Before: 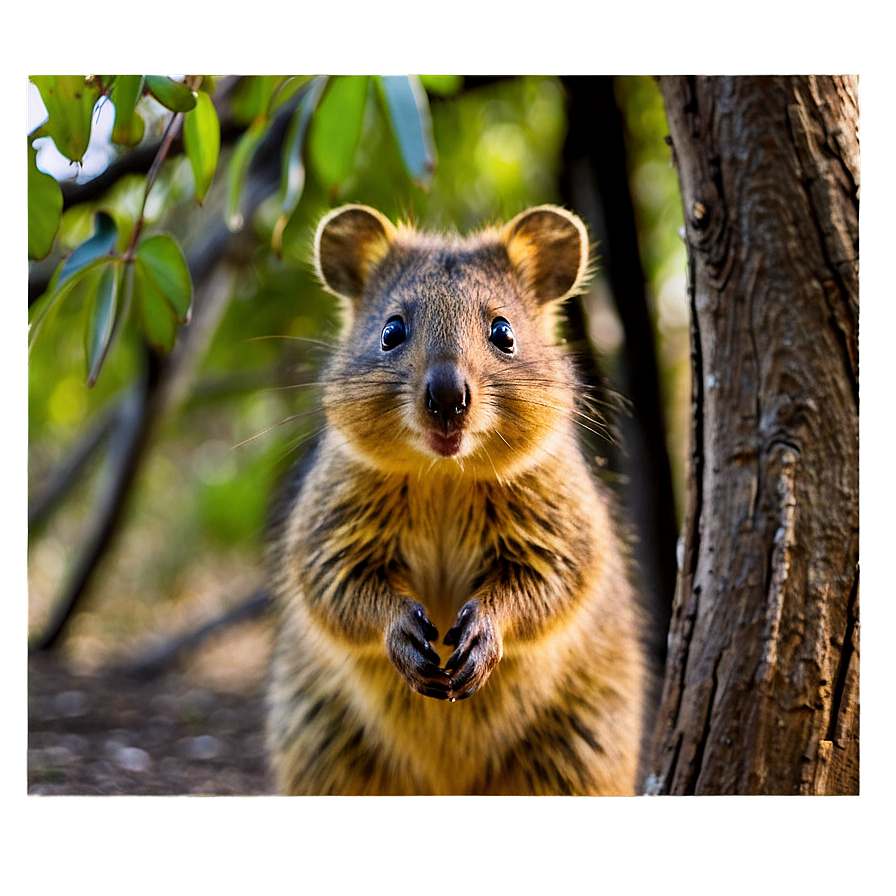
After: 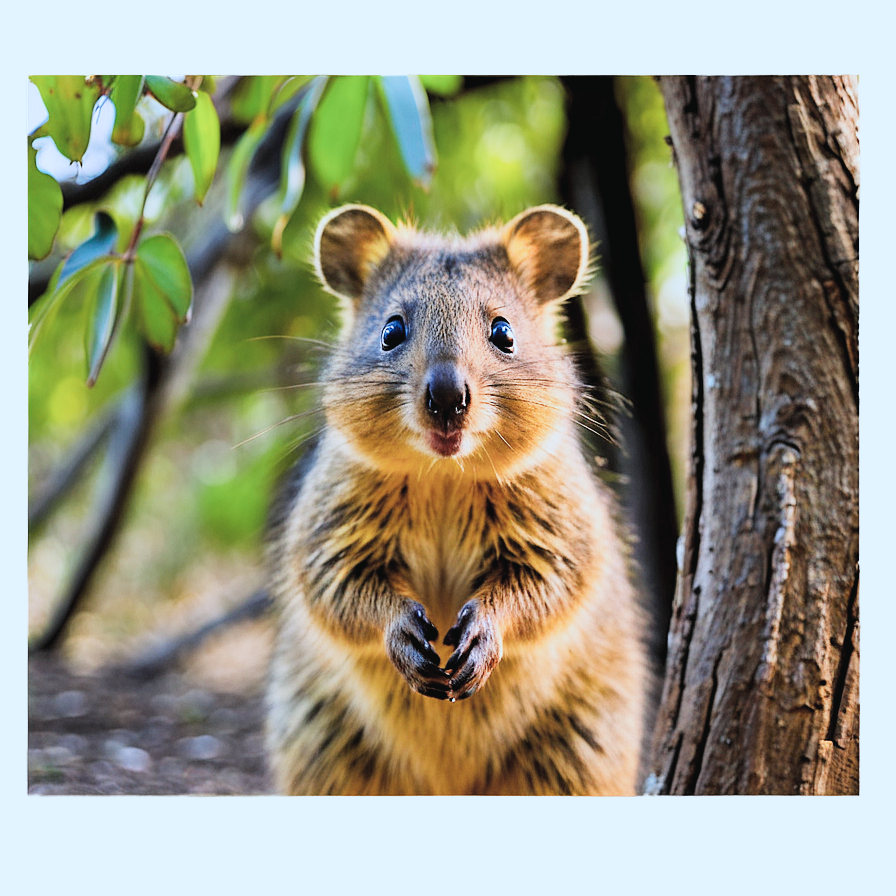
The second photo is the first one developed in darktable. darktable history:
exposure: black level correction -0.005, exposure 1.007 EV, compensate highlight preservation false
filmic rgb: black relative exposure -7.65 EV, white relative exposure 4.56 EV, hardness 3.61
color correction: highlights a* -3.86, highlights b* -10.74
